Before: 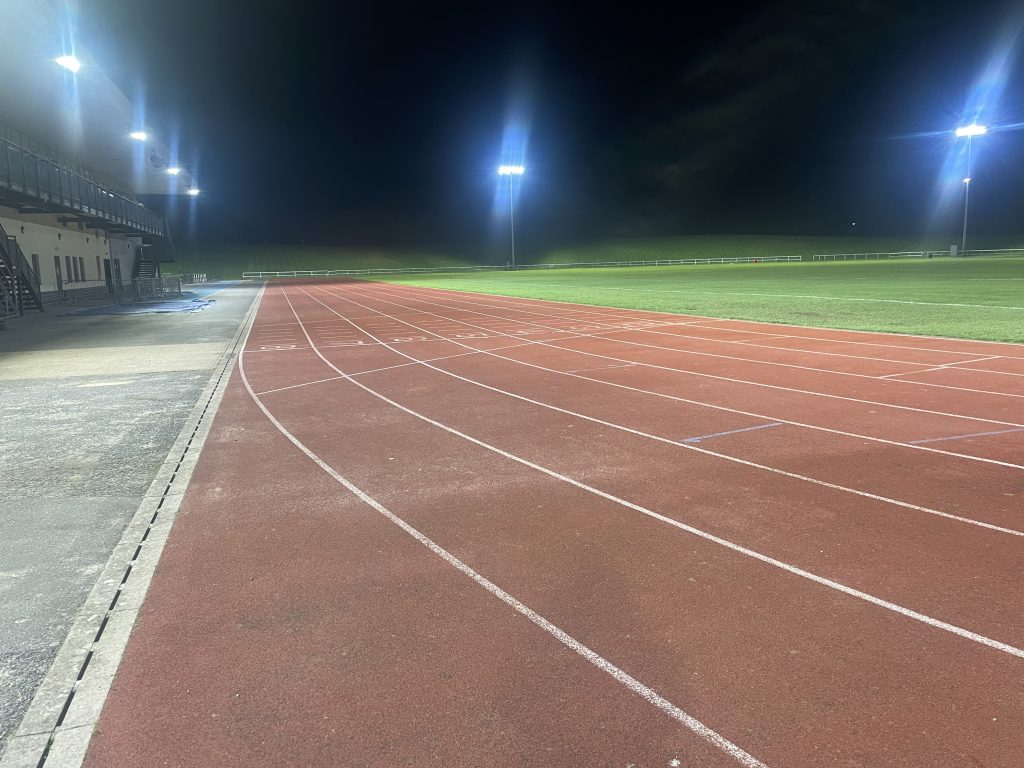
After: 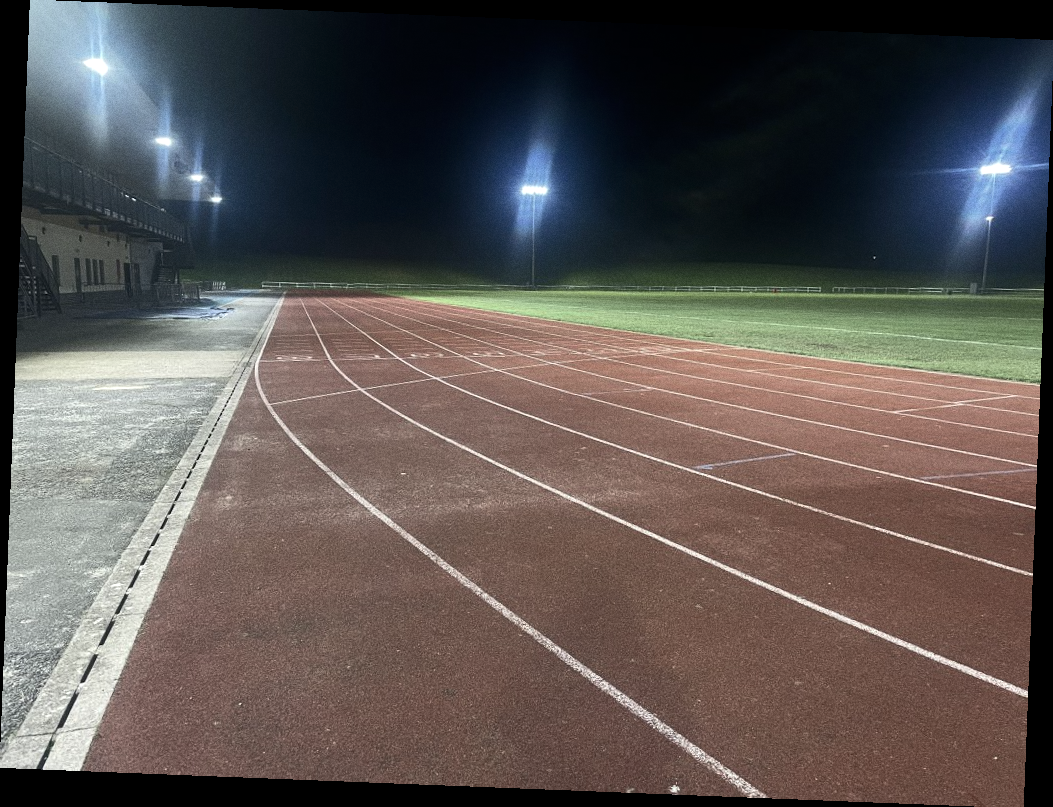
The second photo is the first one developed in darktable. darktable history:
grain: coarseness 0.09 ISO
color balance rgb: perceptual saturation grading › highlights -31.88%, perceptual saturation grading › mid-tones 5.8%, perceptual saturation grading › shadows 18.12%, perceptual brilliance grading › highlights 3.62%, perceptual brilliance grading › mid-tones -18.12%, perceptual brilliance grading › shadows -41.3%
rotate and perspective: rotation 2.27°, automatic cropping off
